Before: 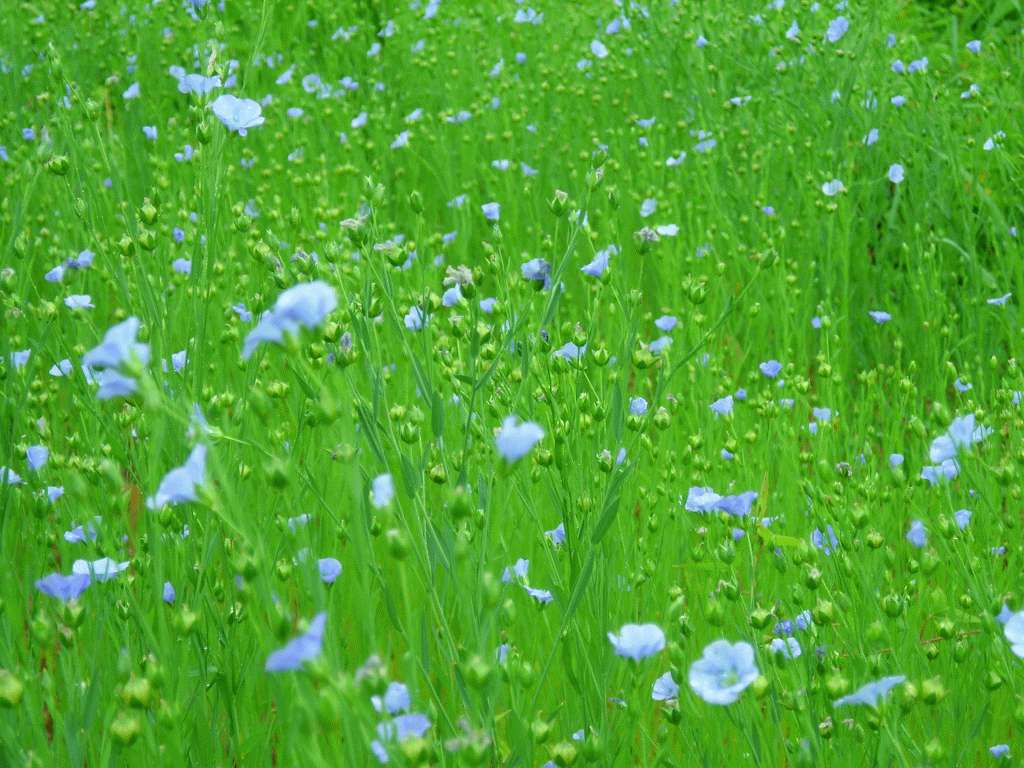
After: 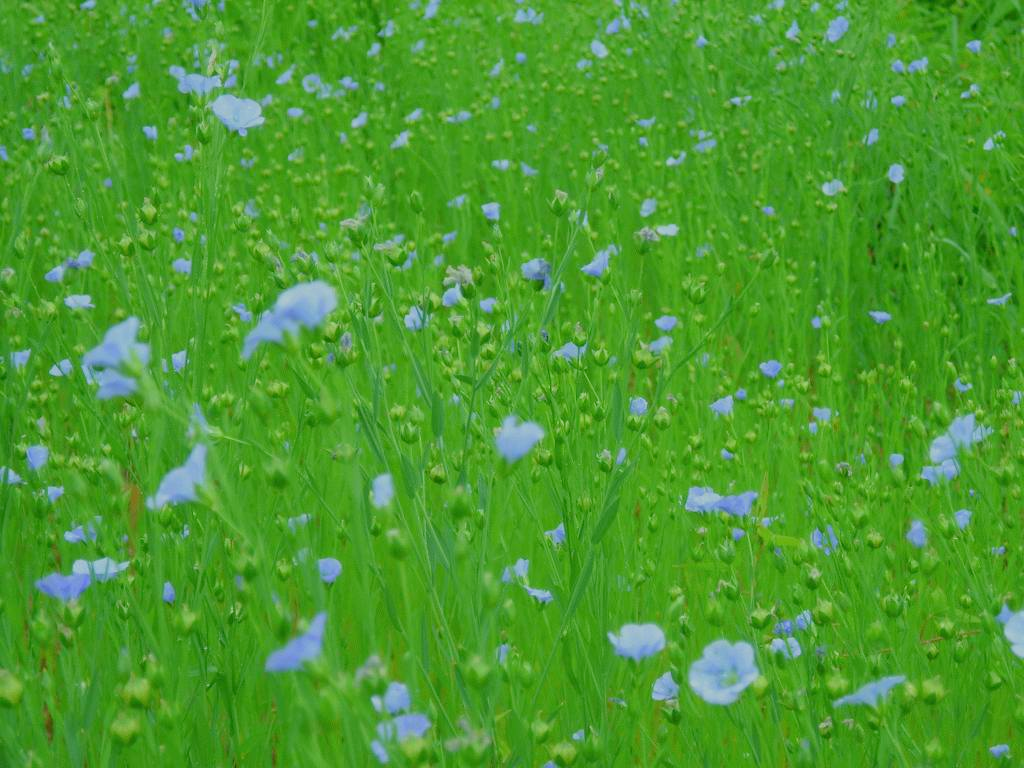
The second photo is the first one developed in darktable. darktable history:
white balance: red 1, blue 1
color balance rgb: contrast -30%
